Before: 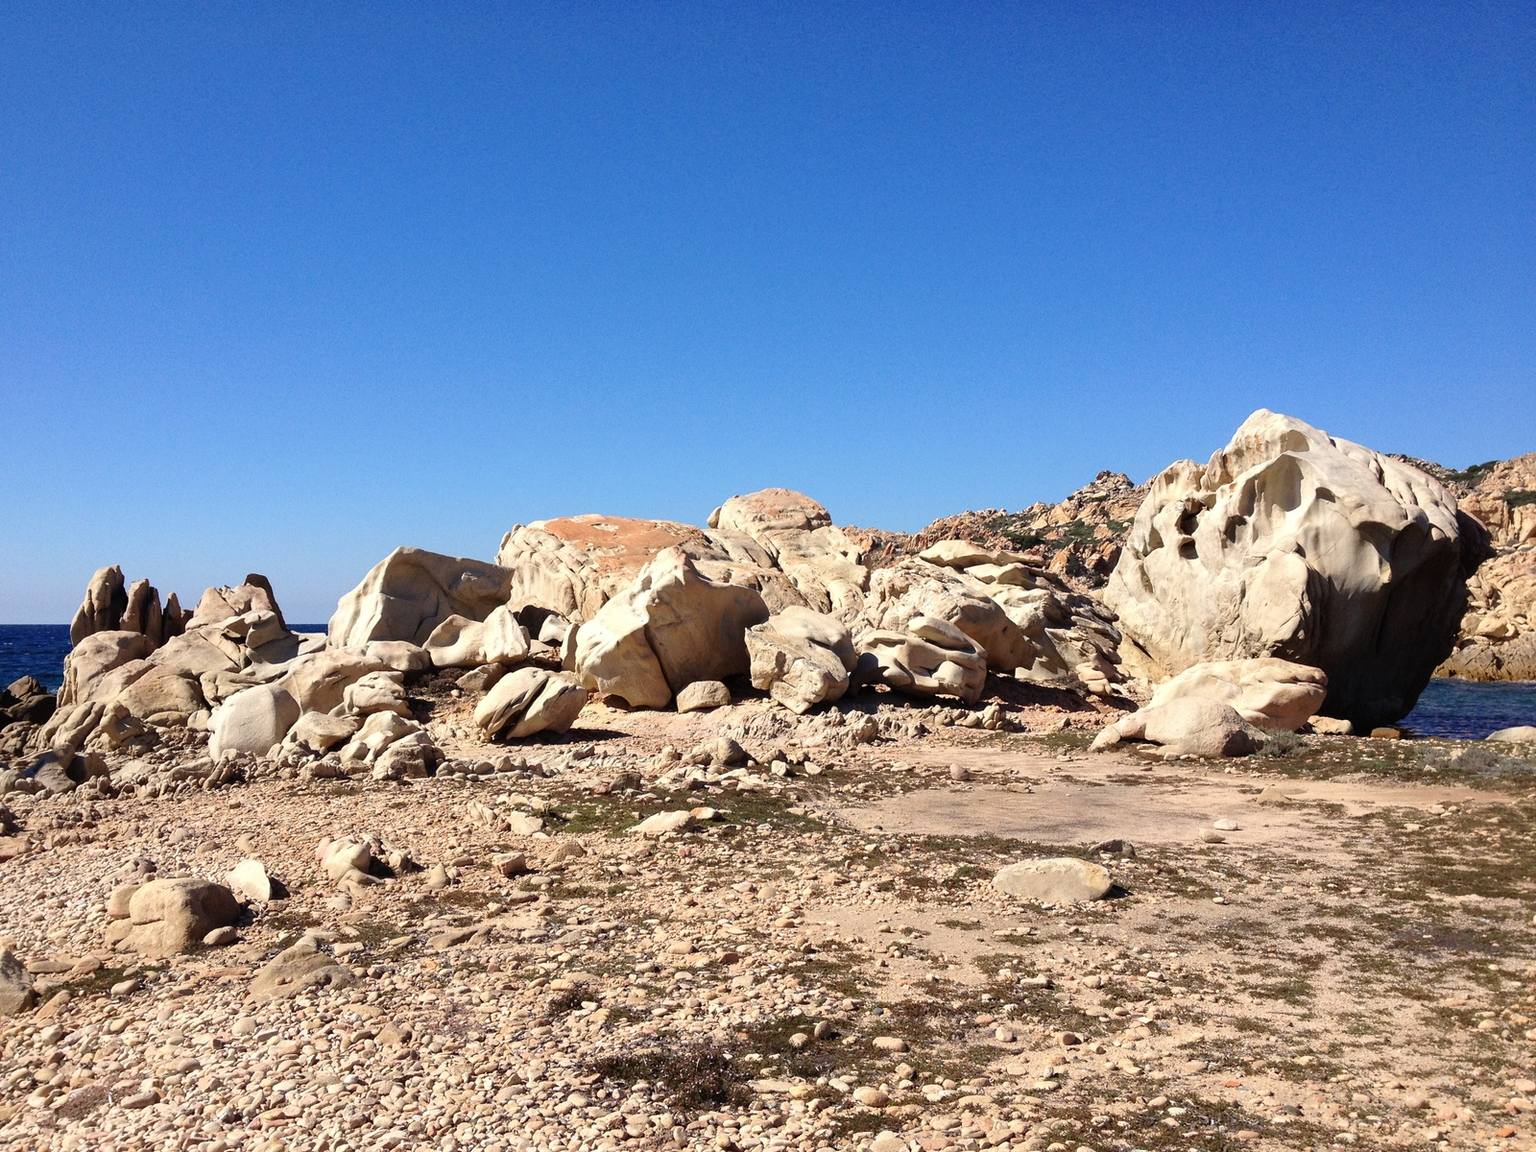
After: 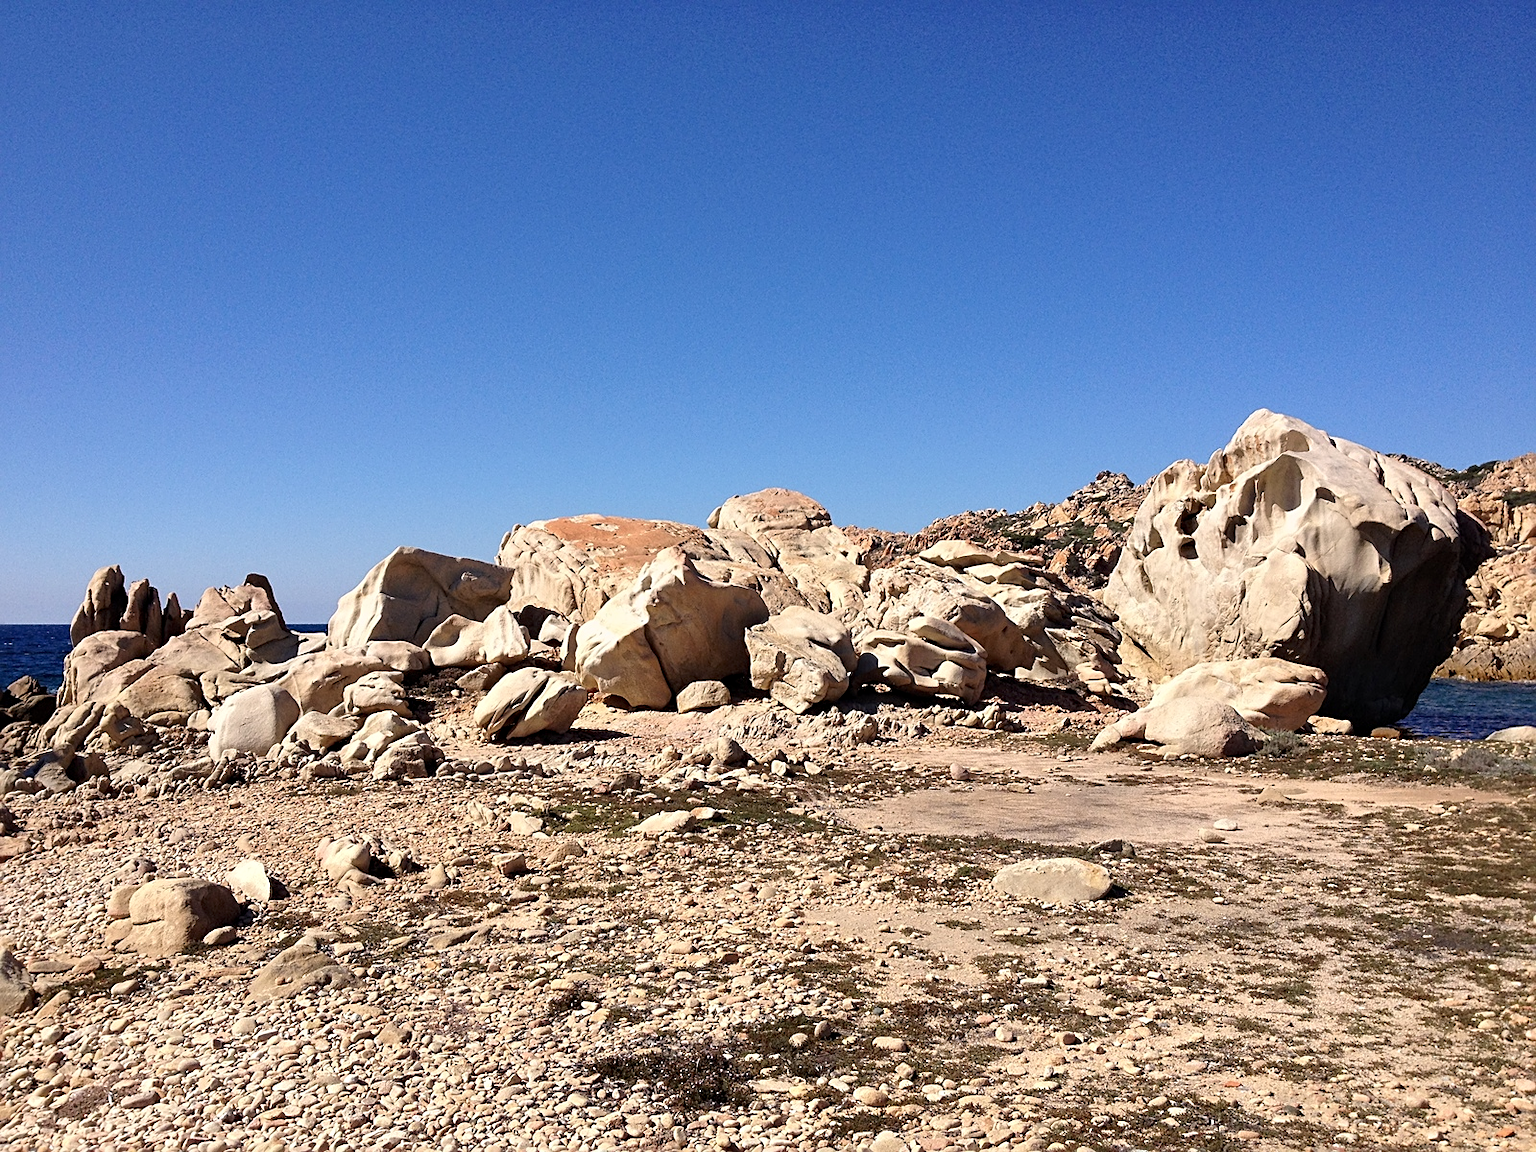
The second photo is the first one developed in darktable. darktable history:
sharpen: on, module defaults
contrast equalizer: octaves 7, y [[0.6 ×6], [0.55 ×6], [0 ×6], [0 ×6], [0 ×6]], mix 0.15
graduated density: density 0.38 EV, hardness 21%, rotation -6.11°, saturation 32%
